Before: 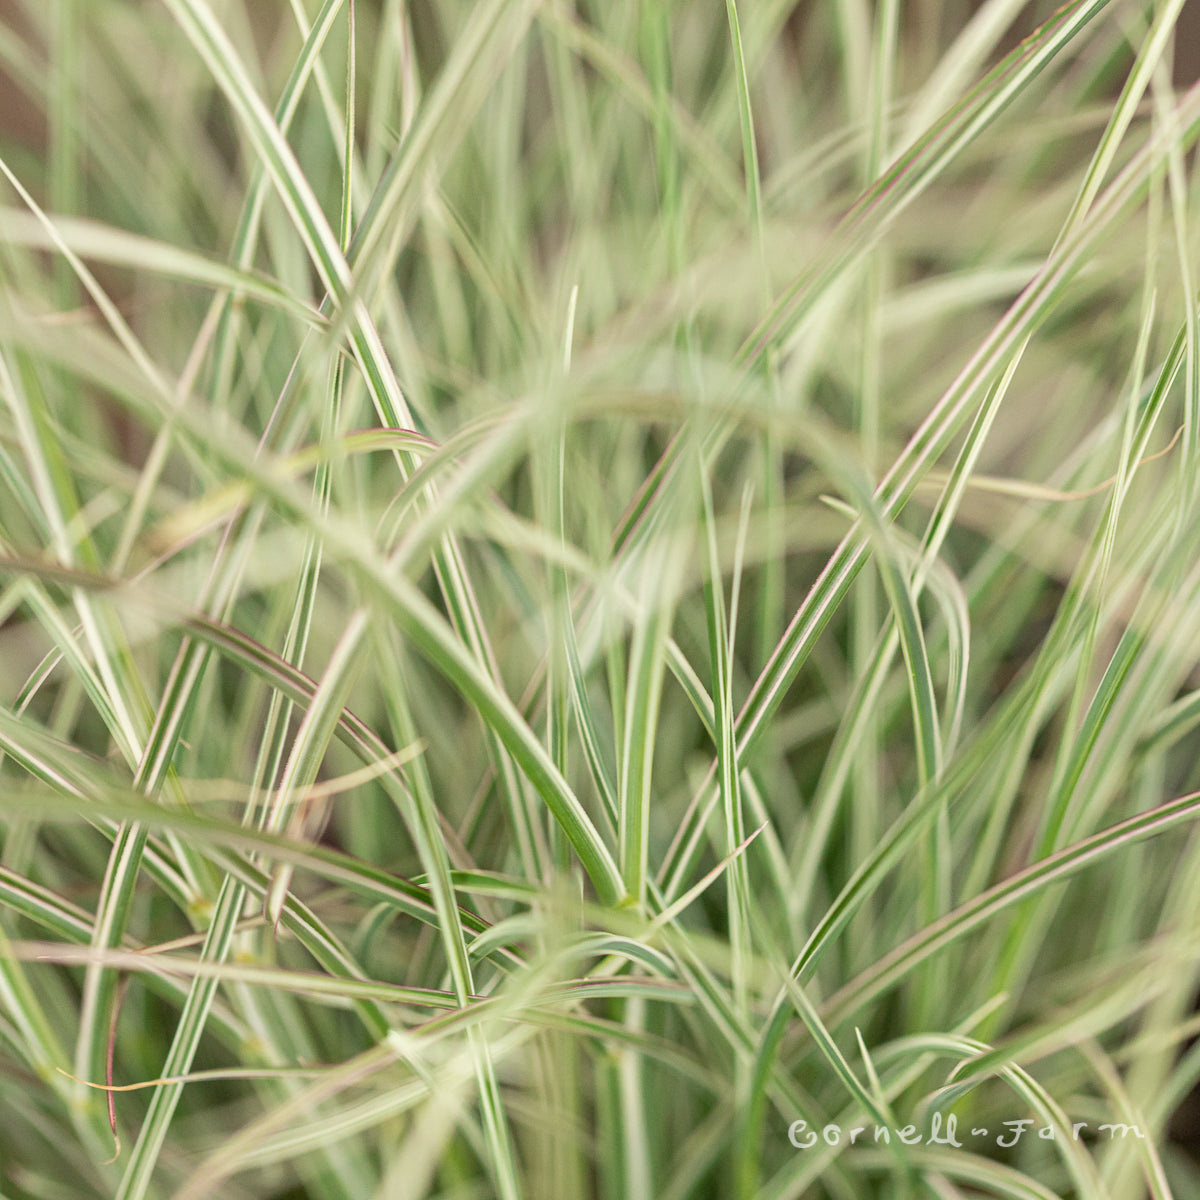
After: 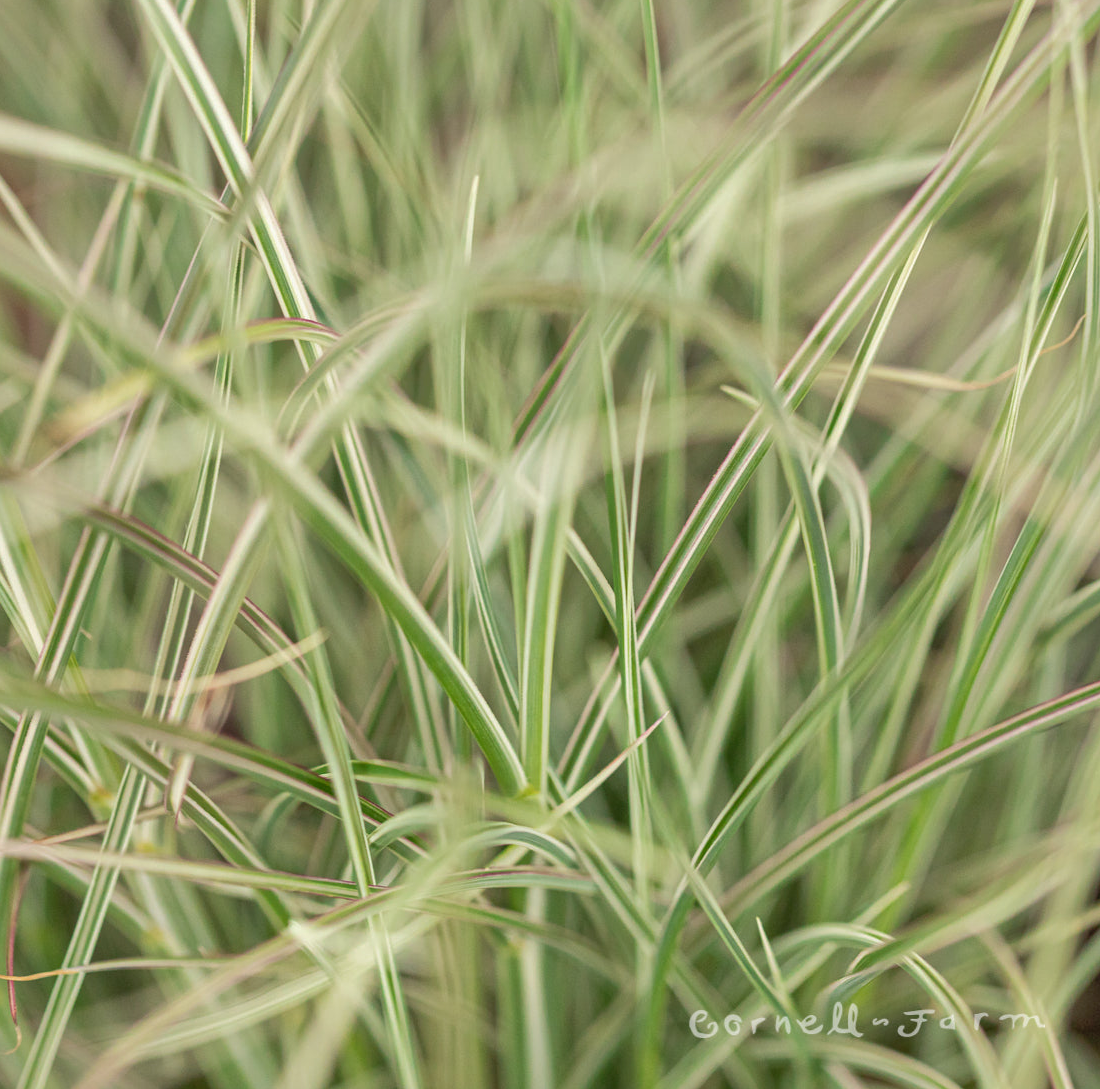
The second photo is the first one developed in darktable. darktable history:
crop and rotate: left 8.262%, top 9.226%
shadows and highlights: on, module defaults
